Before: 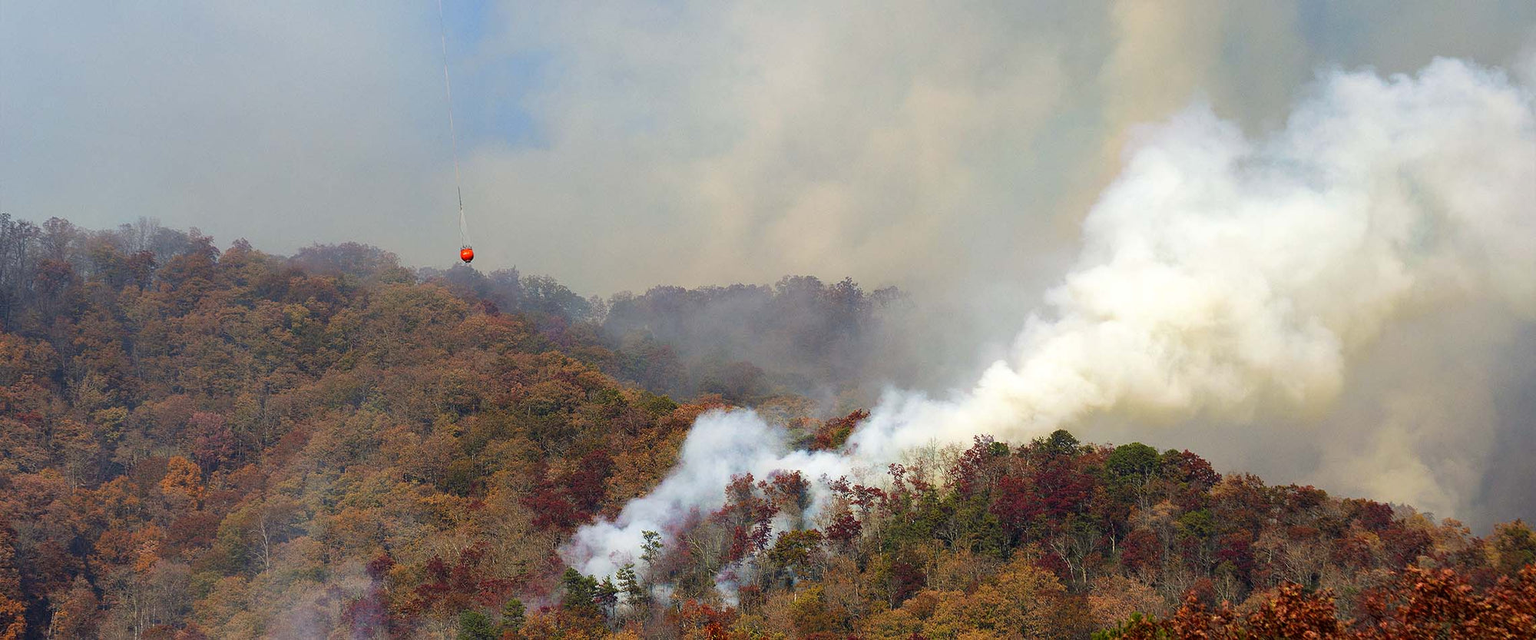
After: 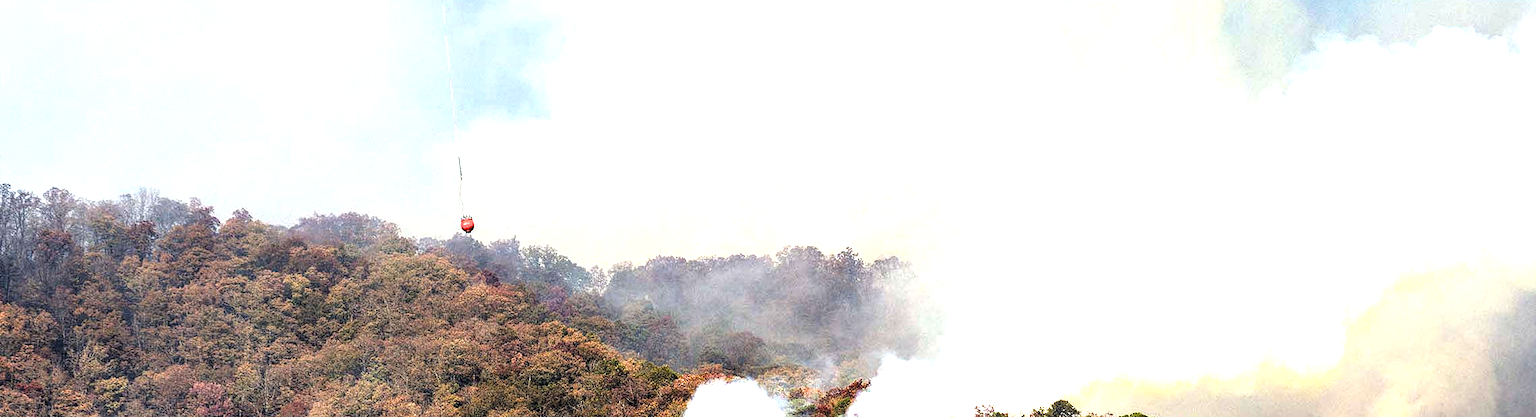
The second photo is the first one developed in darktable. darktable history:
levels: levels [0.052, 0.496, 0.908]
haze removal: compatibility mode true
crop and rotate: top 4.793%, bottom 29.917%
filmic rgb: black relative exposure -8.67 EV, white relative exposure 2.66 EV, target black luminance 0%, target white luminance 99.875%, hardness 6.25, latitude 75.69%, contrast 1.321, highlights saturation mix -5.18%
local contrast: on, module defaults
contrast brightness saturation: contrast -0.014, brightness -0.011, saturation 0.032
exposure: exposure 1.057 EV, compensate highlight preservation false
